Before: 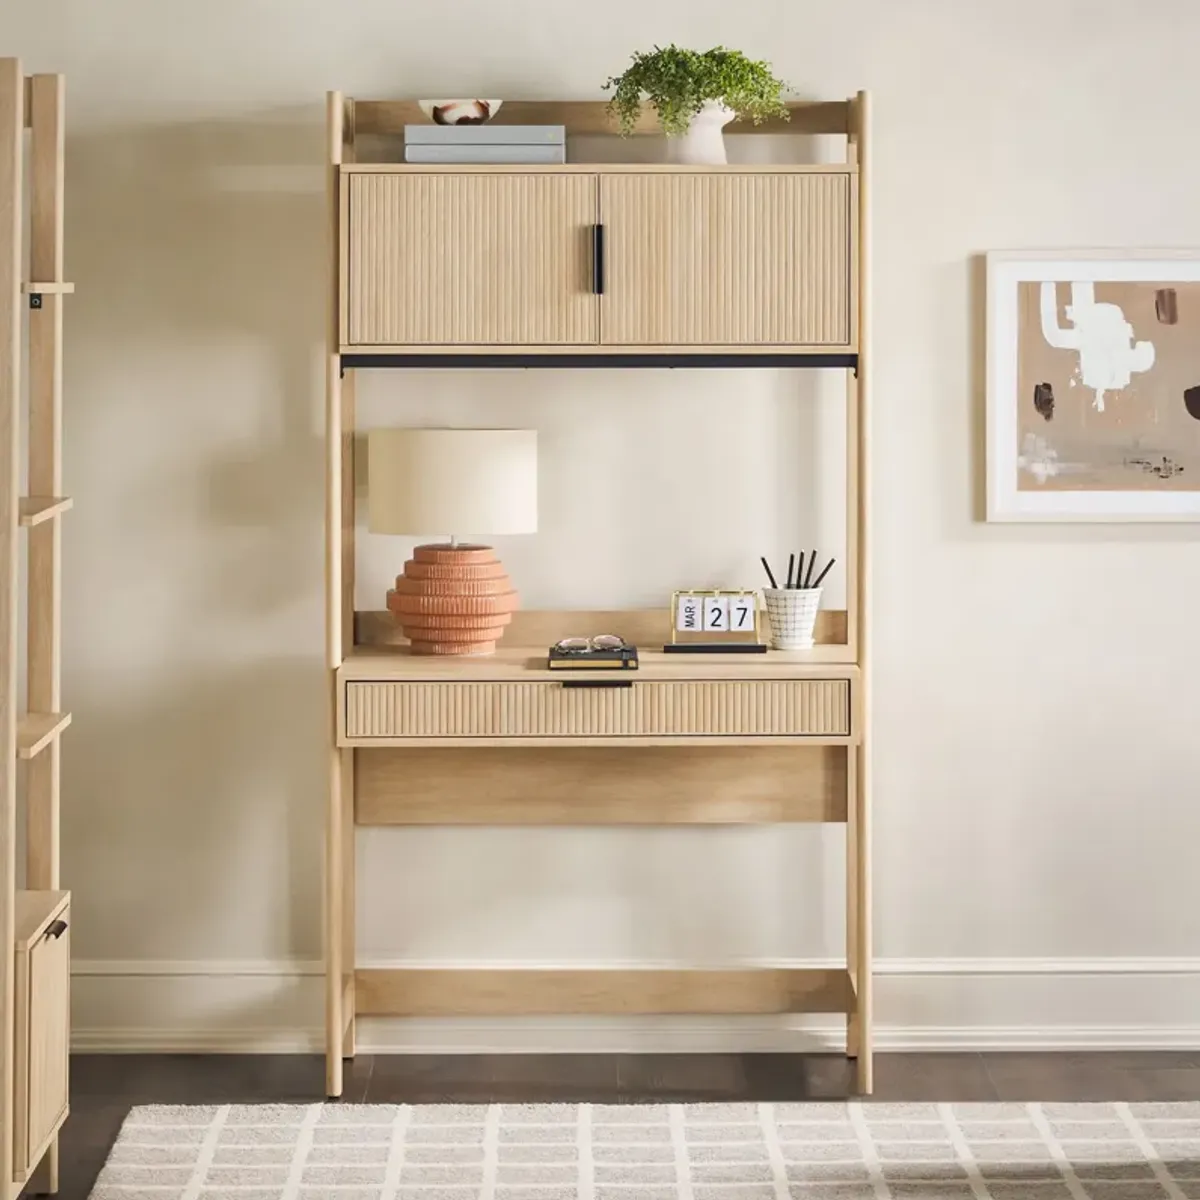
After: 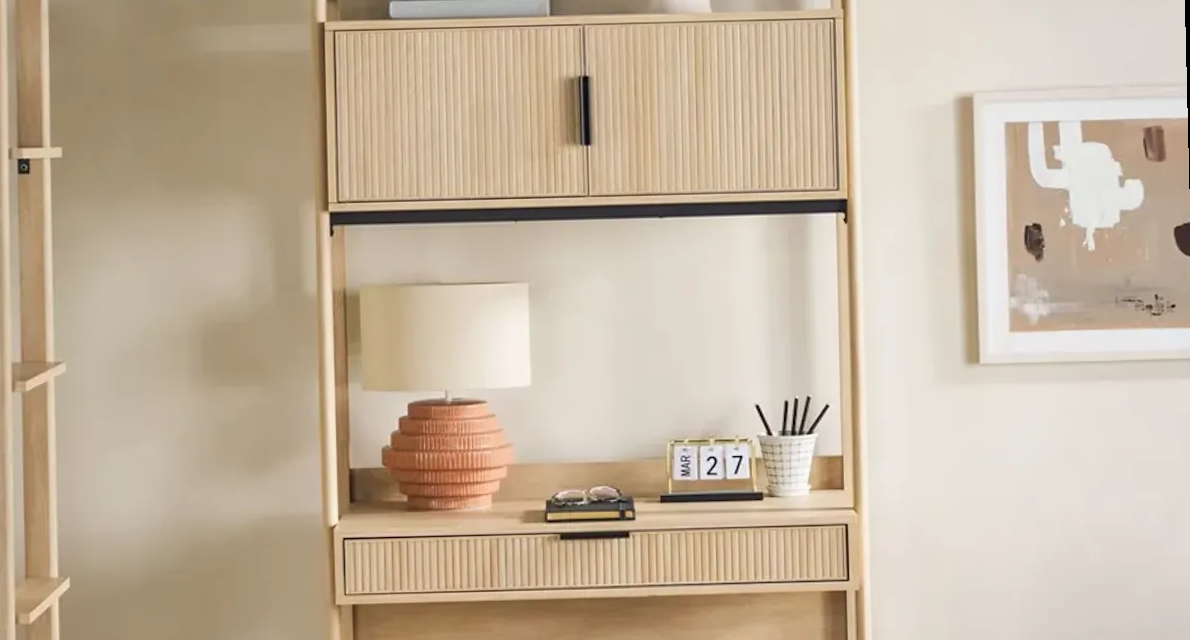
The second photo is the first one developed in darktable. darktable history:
crop and rotate: top 10.605%, bottom 33.274%
rotate and perspective: rotation -1.42°, crop left 0.016, crop right 0.984, crop top 0.035, crop bottom 0.965
